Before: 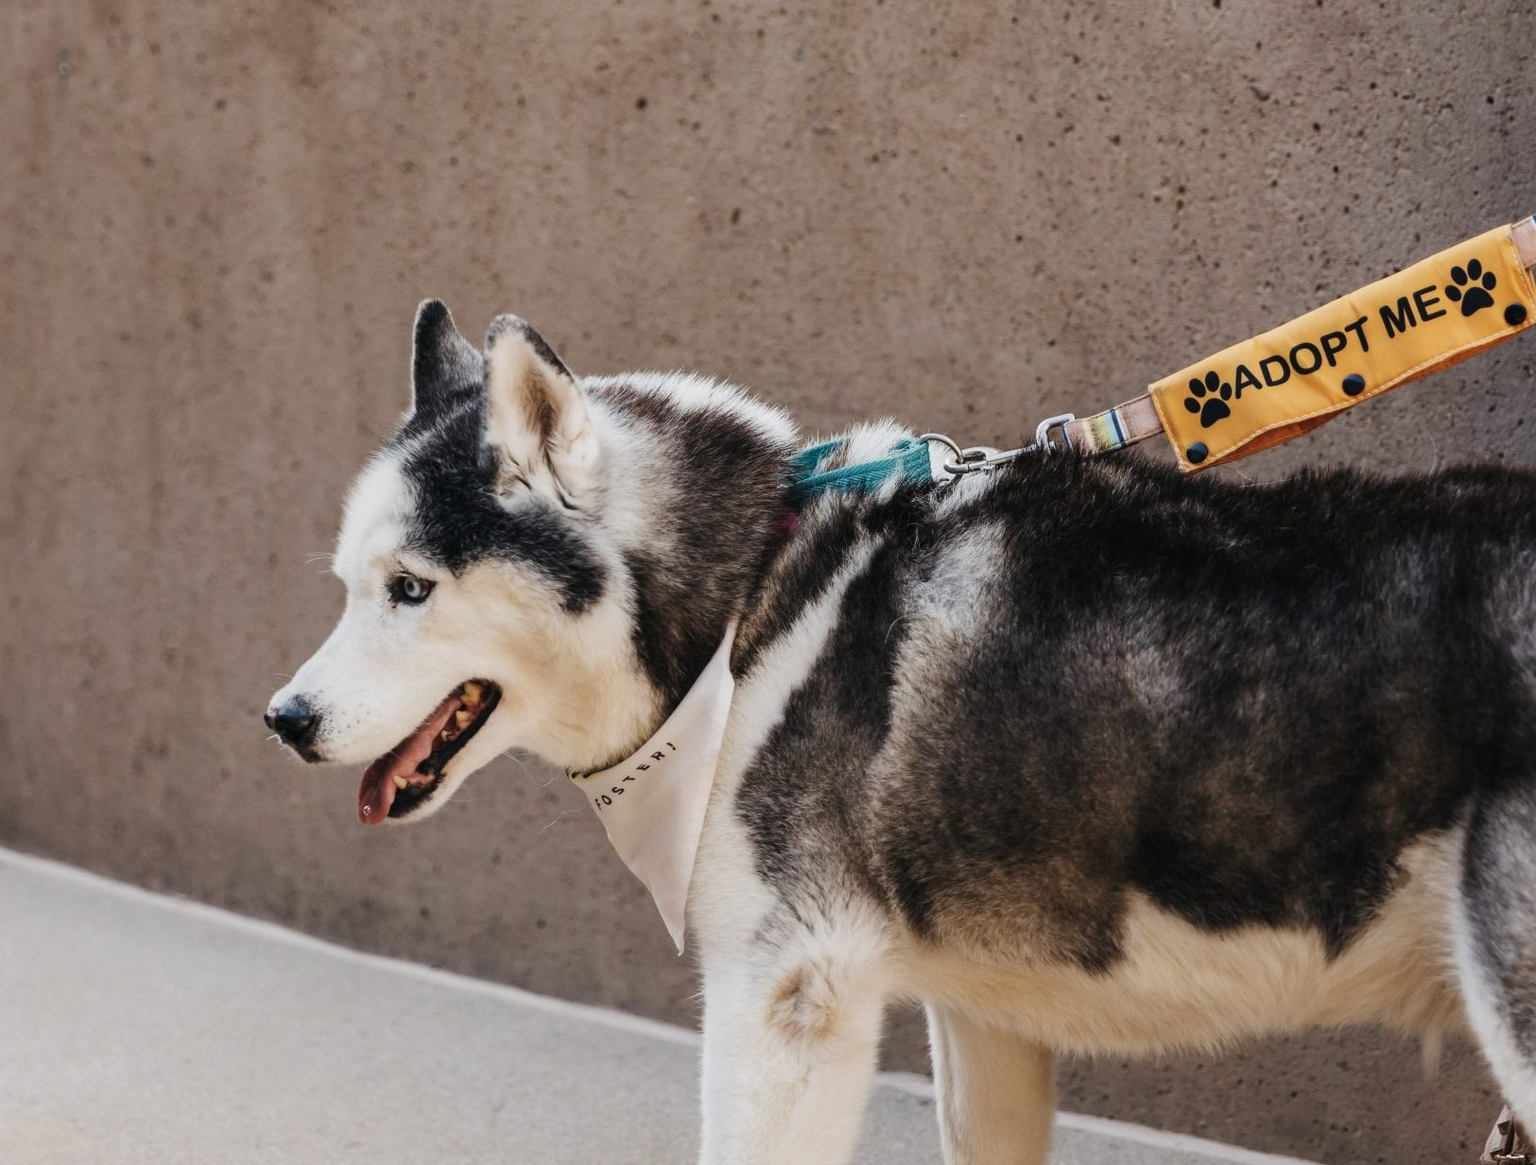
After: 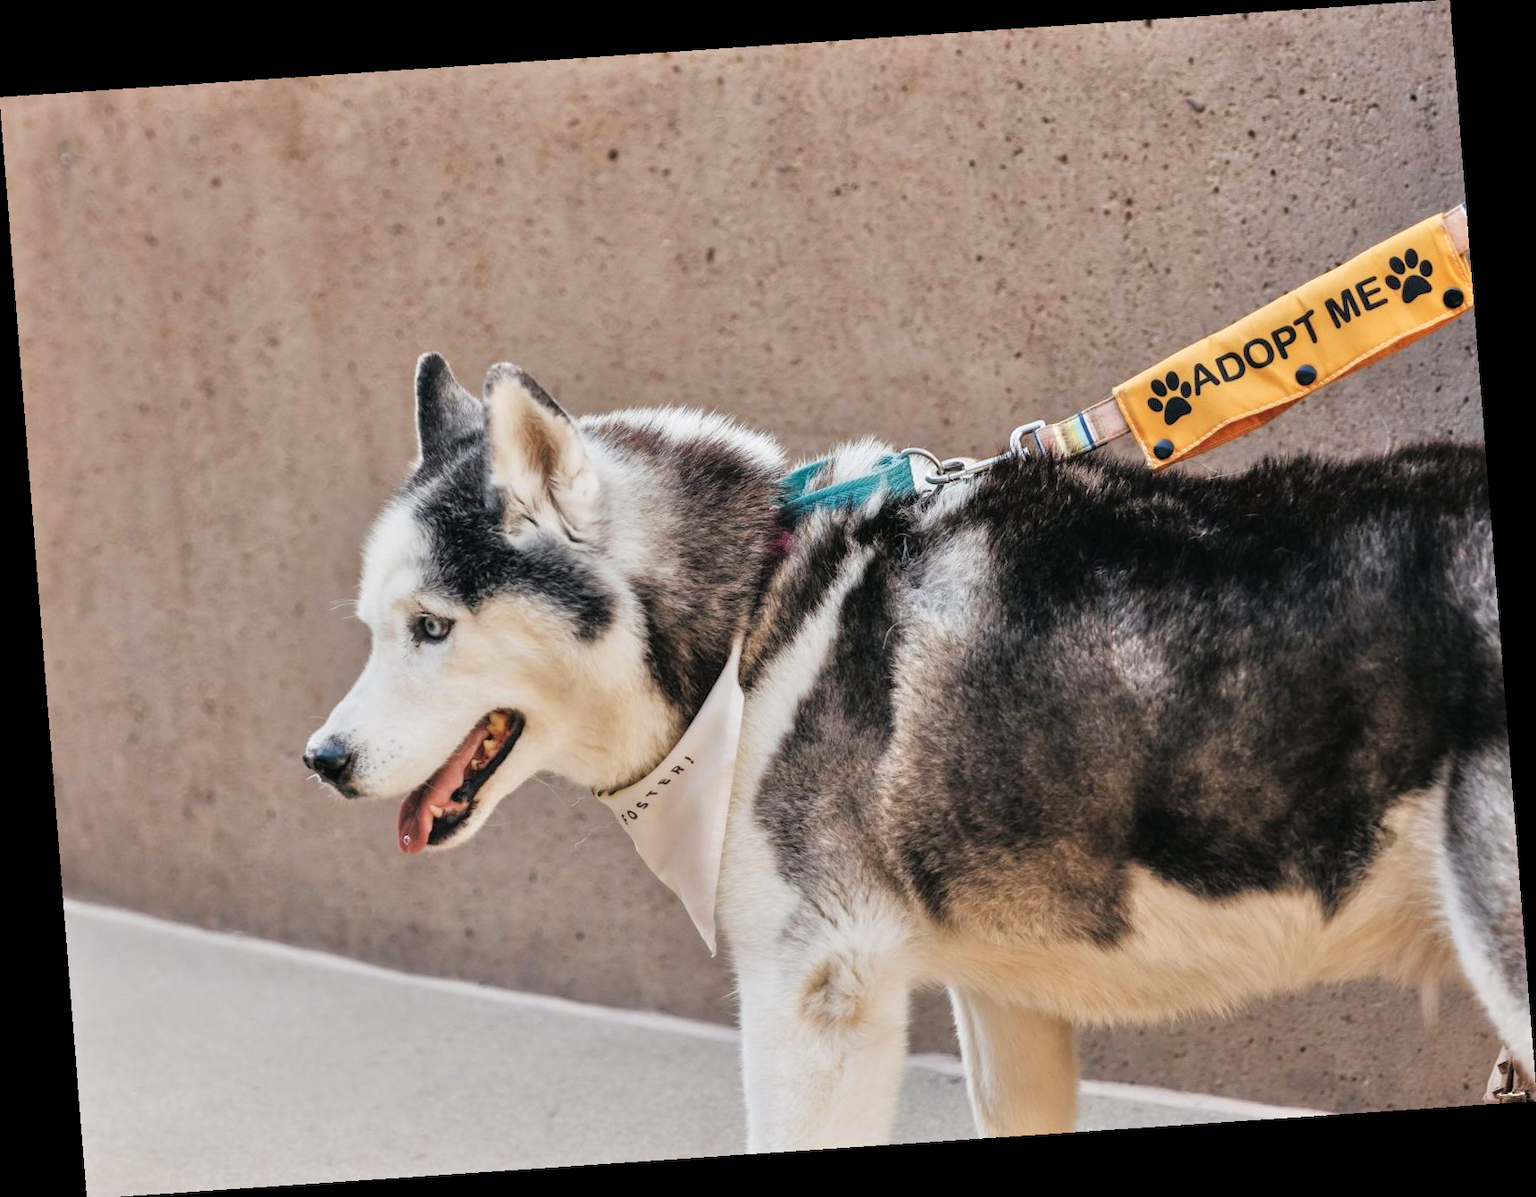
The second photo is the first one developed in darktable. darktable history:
tone equalizer: -7 EV 0.15 EV, -6 EV 0.6 EV, -5 EV 1.15 EV, -4 EV 1.33 EV, -3 EV 1.15 EV, -2 EV 0.6 EV, -1 EV 0.15 EV, mask exposure compensation -0.5 EV
rotate and perspective: rotation -4.2°, shear 0.006, automatic cropping off
